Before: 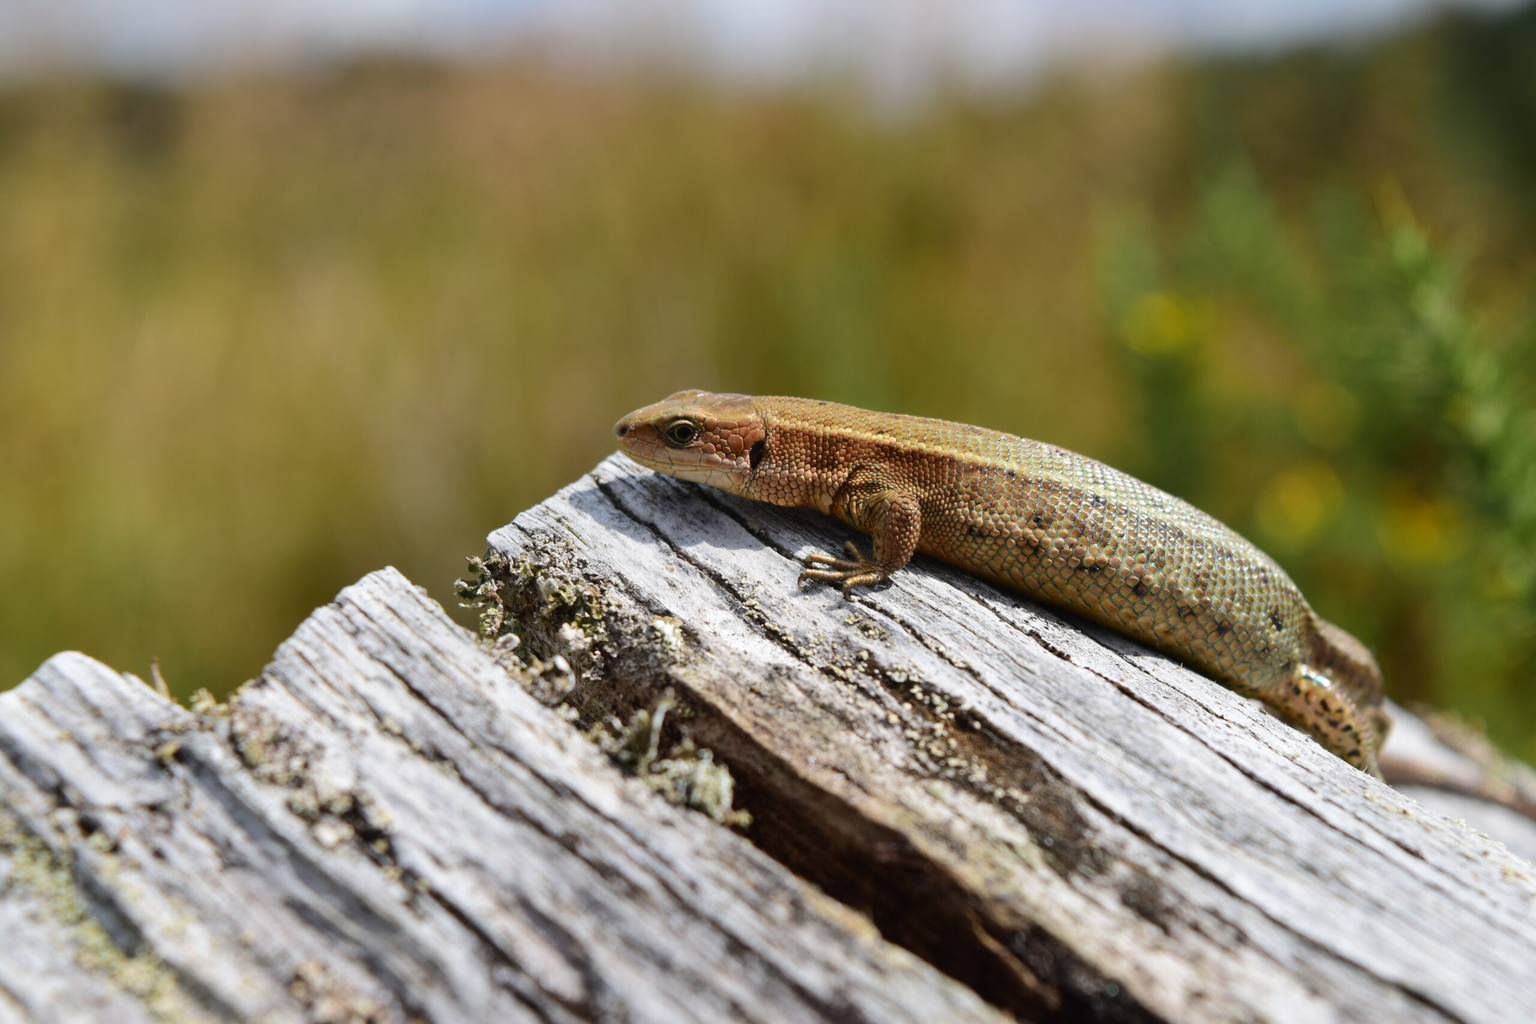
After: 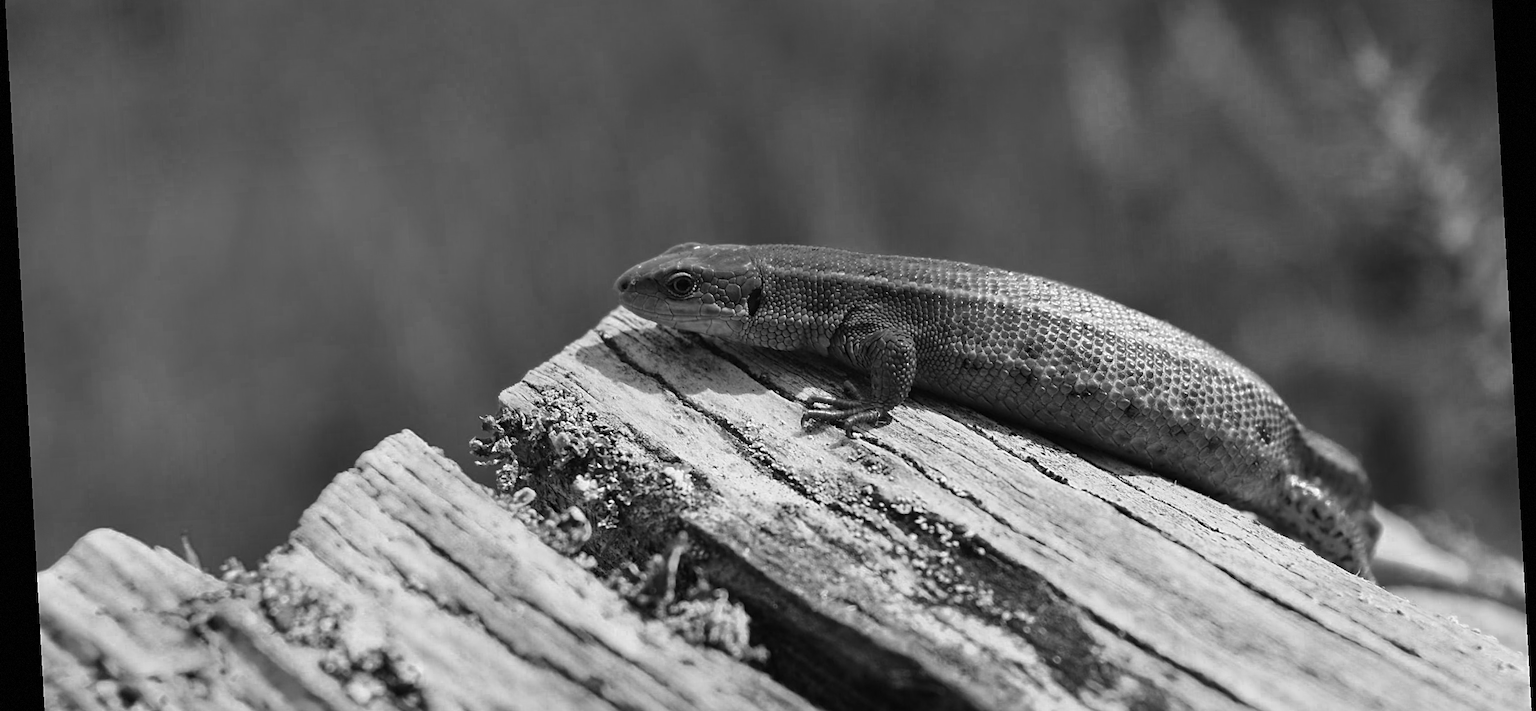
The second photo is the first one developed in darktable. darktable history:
sharpen: on, module defaults
vignetting: fall-off start 97.28%, fall-off radius 79%, brightness -0.462, saturation -0.3, width/height ratio 1.114, dithering 8-bit output, unbound false
rotate and perspective: rotation -3.18°, automatic cropping off
color zones: curves: ch0 [(0.002, 0.429) (0.121, 0.212) (0.198, 0.113) (0.276, 0.344) (0.331, 0.541) (0.41, 0.56) (0.482, 0.289) (0.619, 0.227) (0.721, 0.18) (0.821, 0.435) (0.928, 0.555) (1, 0.587)]; ch1 [(0, 0) (0.143, 0) (0.286, 0) (0.429, 0) (0.571, 0) (0.714, 0) (0.857, 0)]
white balance: red 0.984, blue 1.059
crop: top 16.727%, bottom 16.727%
